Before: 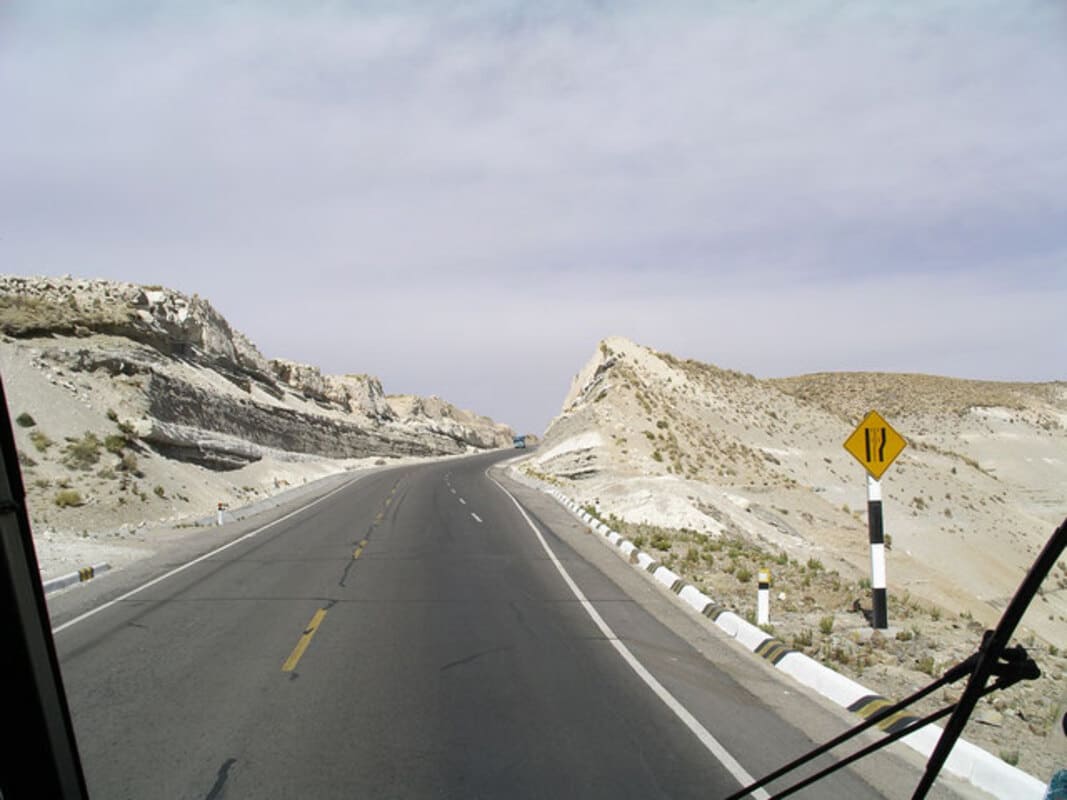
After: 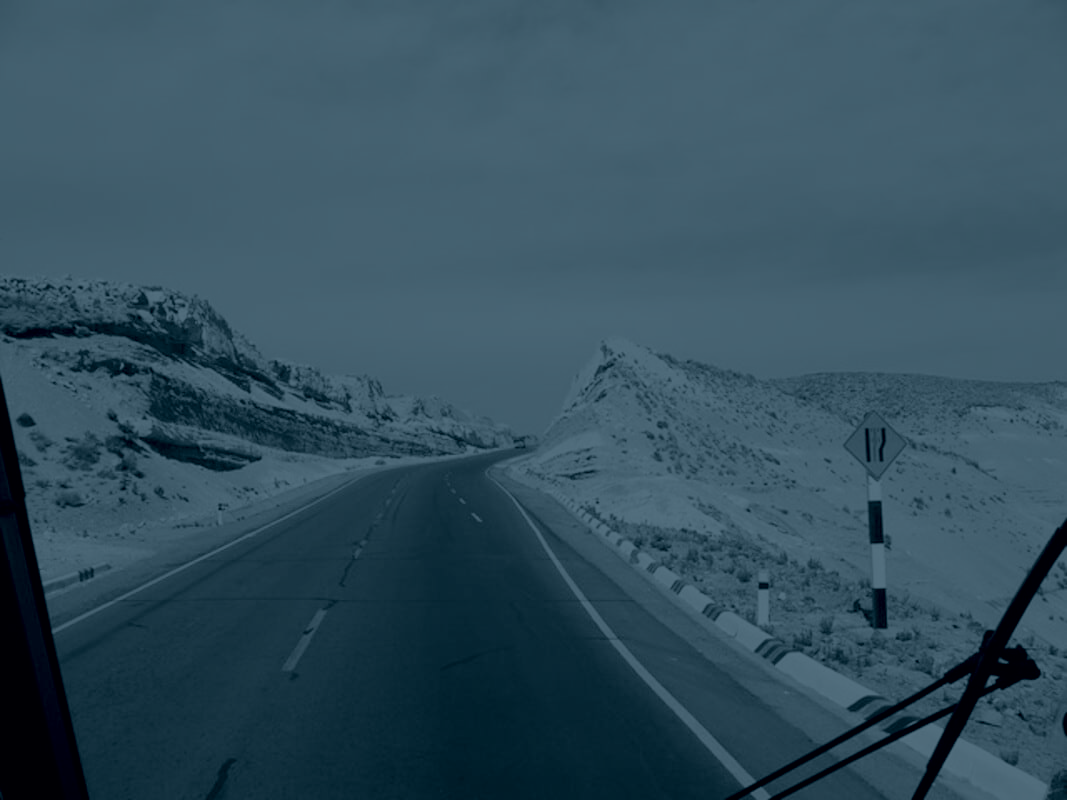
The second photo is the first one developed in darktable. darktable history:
filmic rgb: black relative exposure -16 EV, white relative exposure 6.12 EV, hardness 5.22
colorize: hue 194.4°, saturation 29%, source mix 61.75%, lightness 3.98%, version 1
color zones: curves: ch0 [(0.224, 0.526) (0.75, 0.5)]; ch1 [(0.055, 0.526) (0.224, 0.761) (0.377, 0.526) (0.75, 0.5)]
